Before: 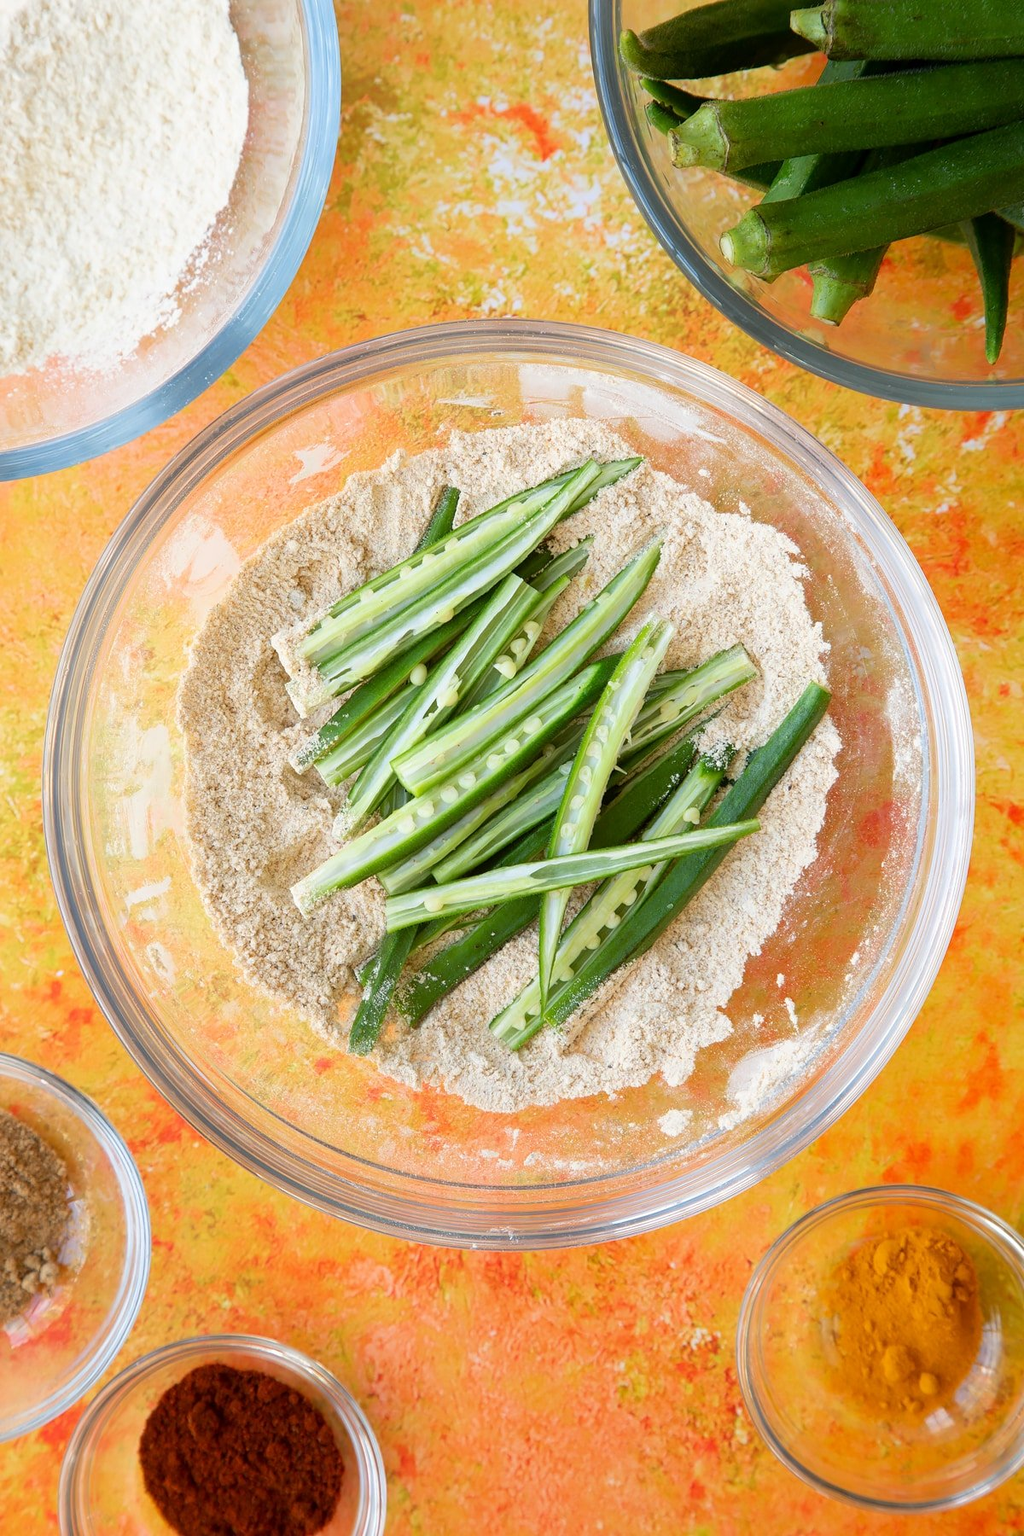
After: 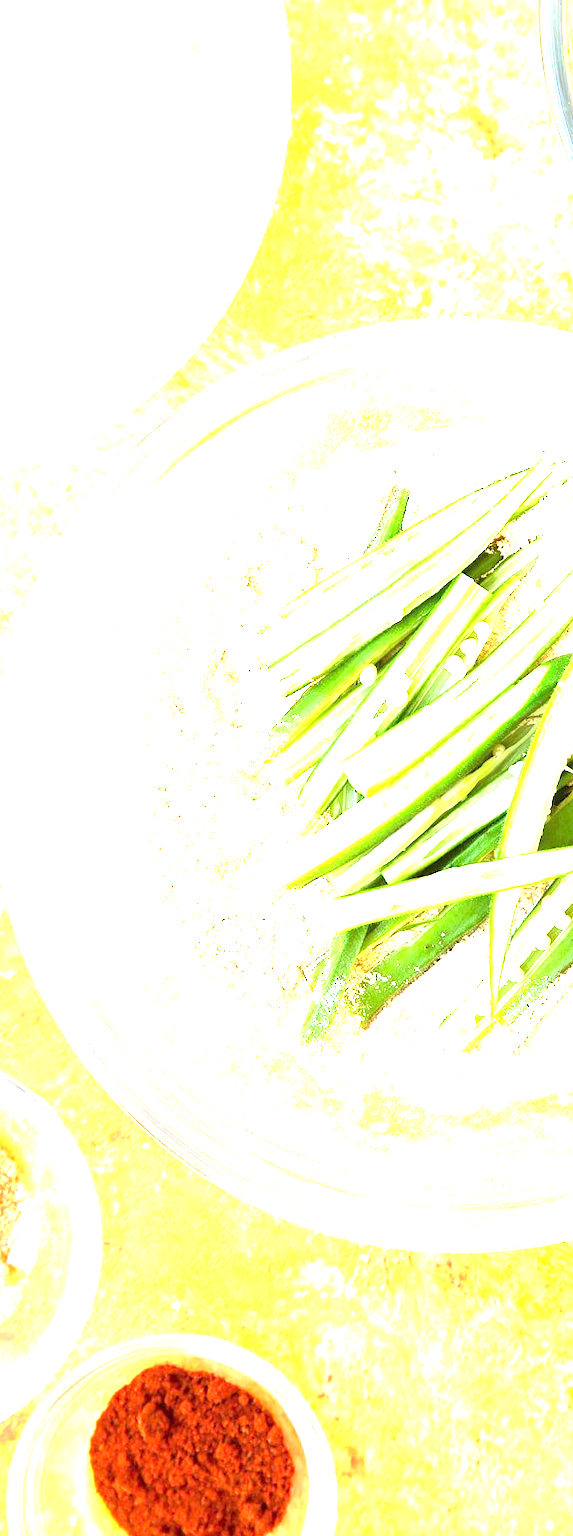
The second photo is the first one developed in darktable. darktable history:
exposure: exposure 2.965 EV, compensate highlight preservation false
crop: left 4.957%, right 38.976%
